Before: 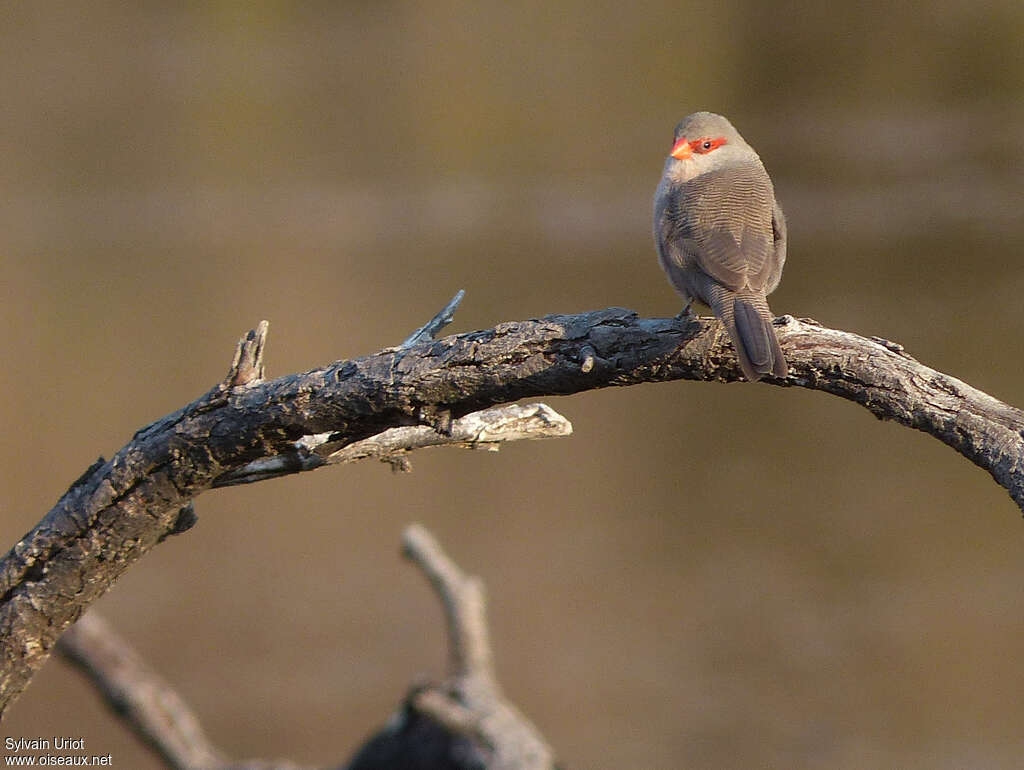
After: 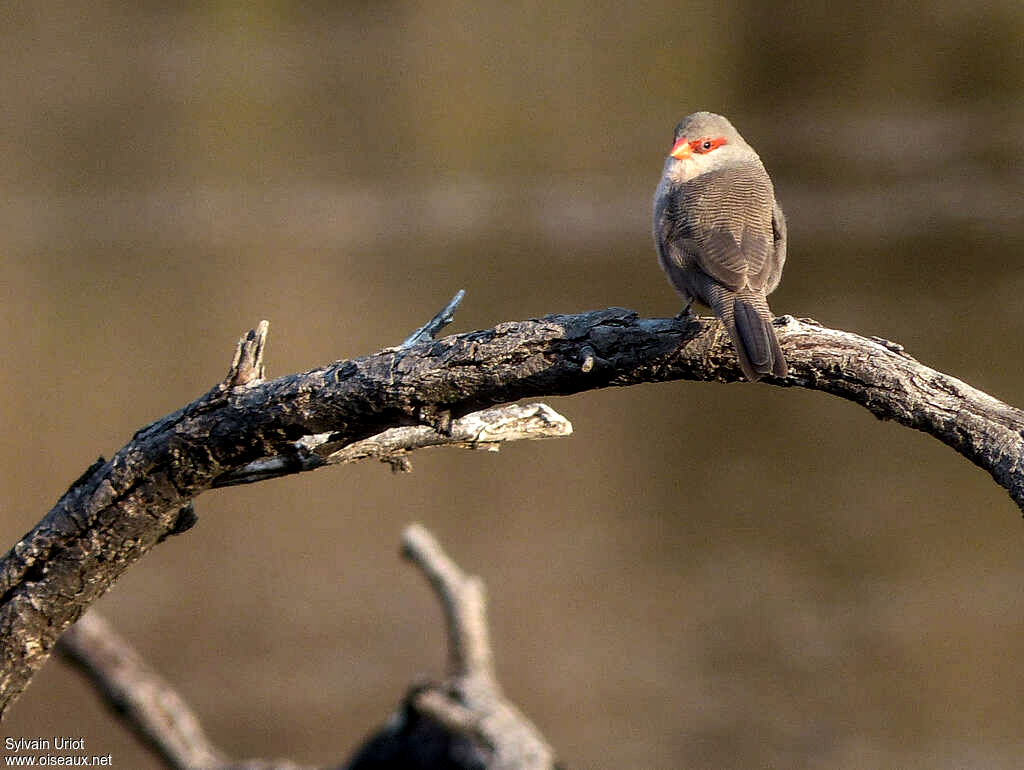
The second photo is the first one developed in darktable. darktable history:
local contrast: on, module defaults
exposure: black level correction 0.006, exposure -0.22 EV, compensate highlight preservation false
tone equalizer: -8 EV -0.726 EV, -7 EV -0.7 EV, -6 EV -0.622 EV, -5 EV -0.407 EV, -3 EV 0.383 EV, -2 EV 0.6 EV, -1 EV 0.684 EV, +0 EV 0.775 EV, edges refinement/feathering 500, mask exposure compensation -1.57 EV, preserve details no
